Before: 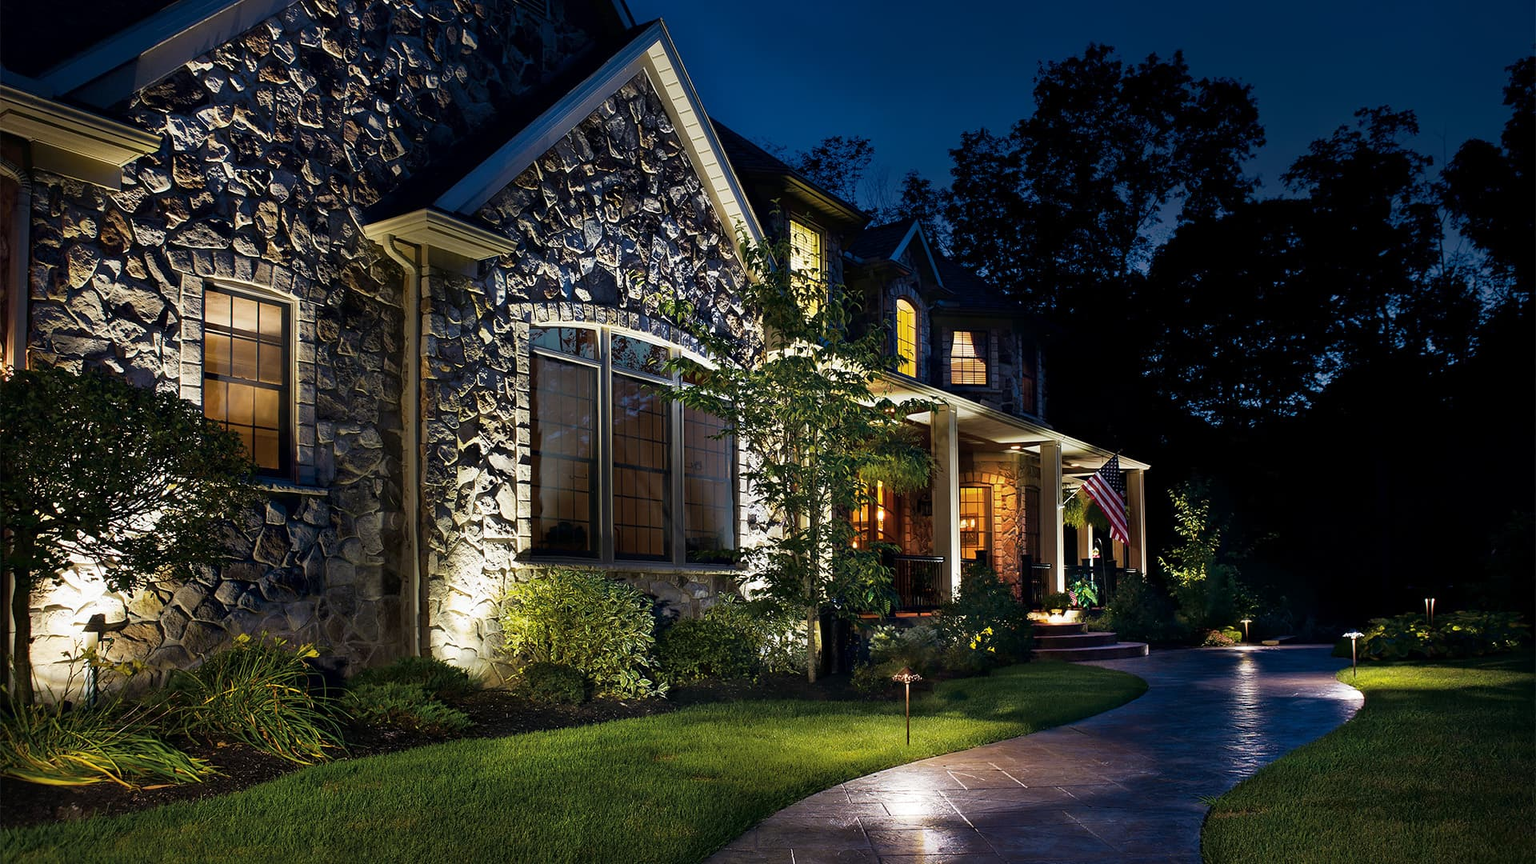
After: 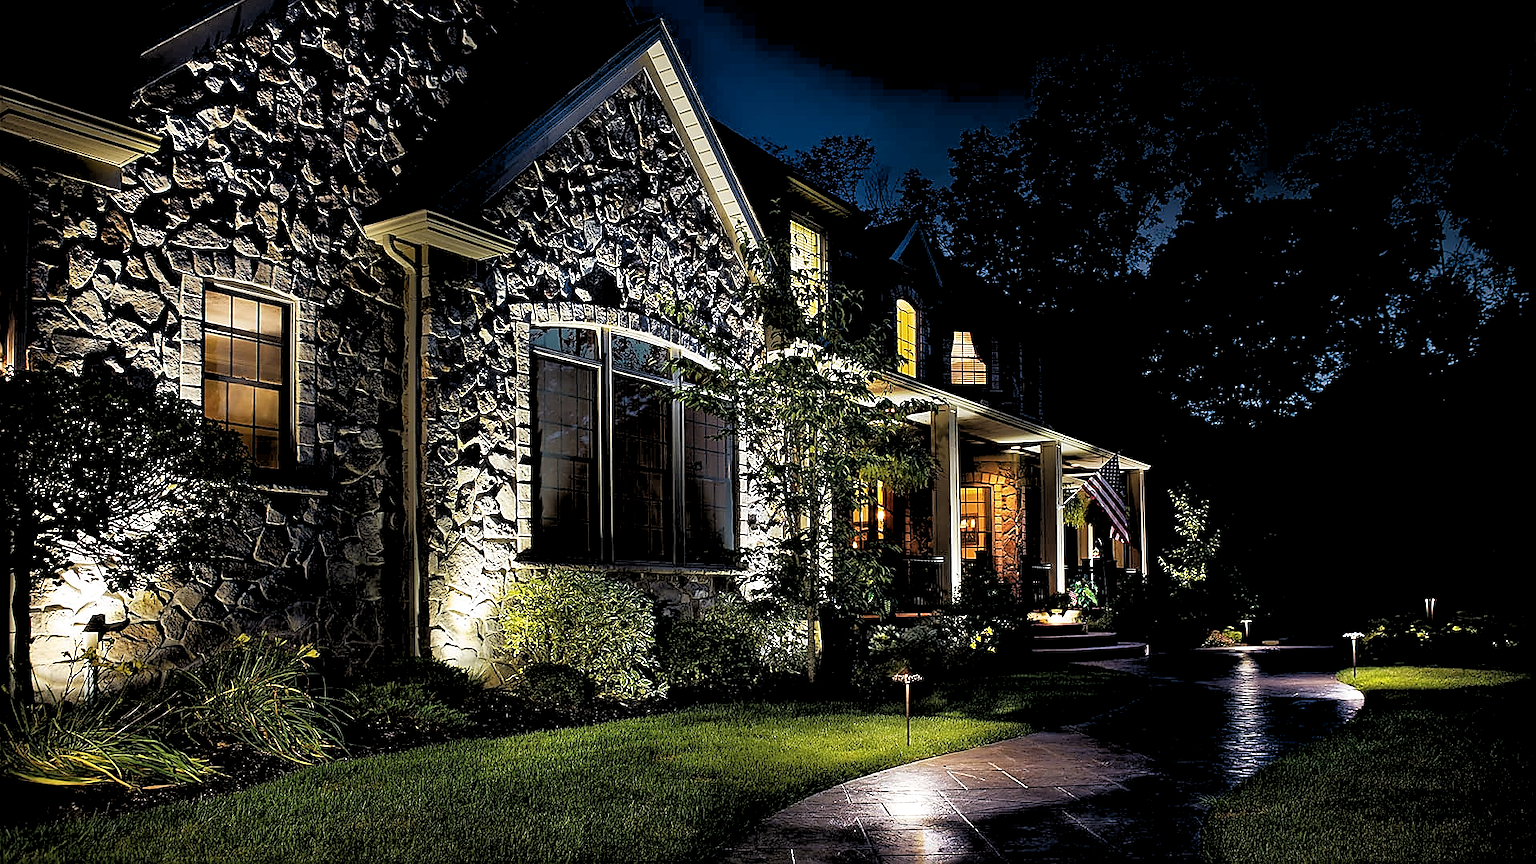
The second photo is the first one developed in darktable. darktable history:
rgb levels: levels [[0.029, 0.461, 0.922], [0, 0.5, 1], [0, 0.5, 1]]
sharpen: radius 1.4, amount 1.25, threshold 0.7
